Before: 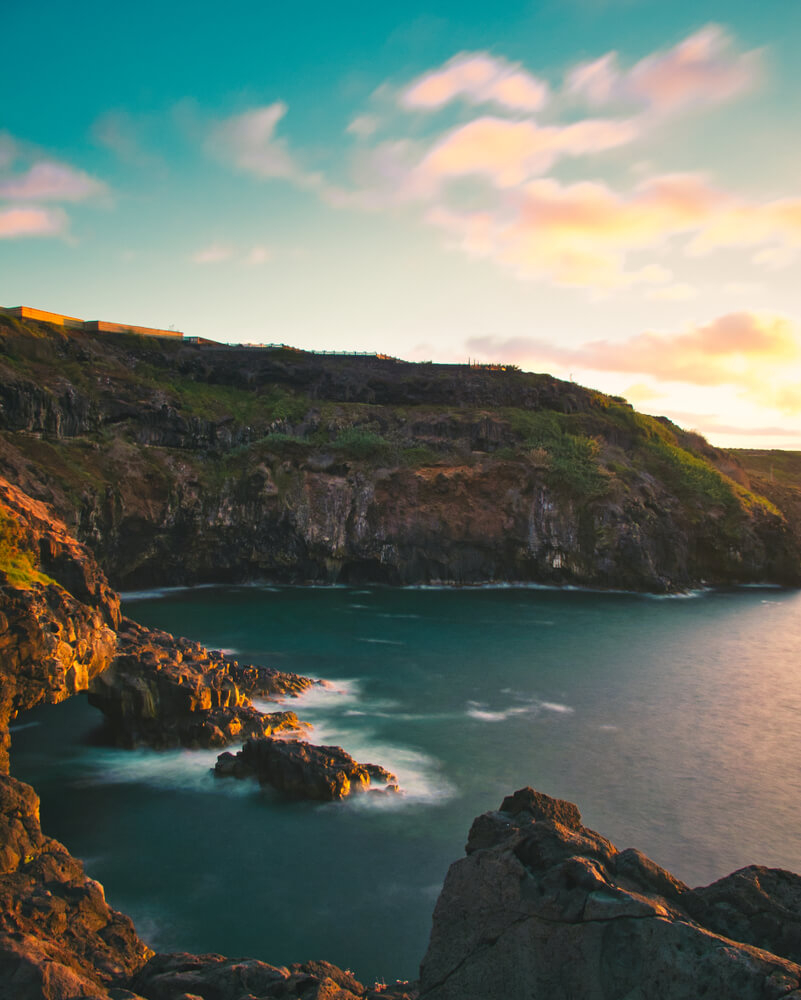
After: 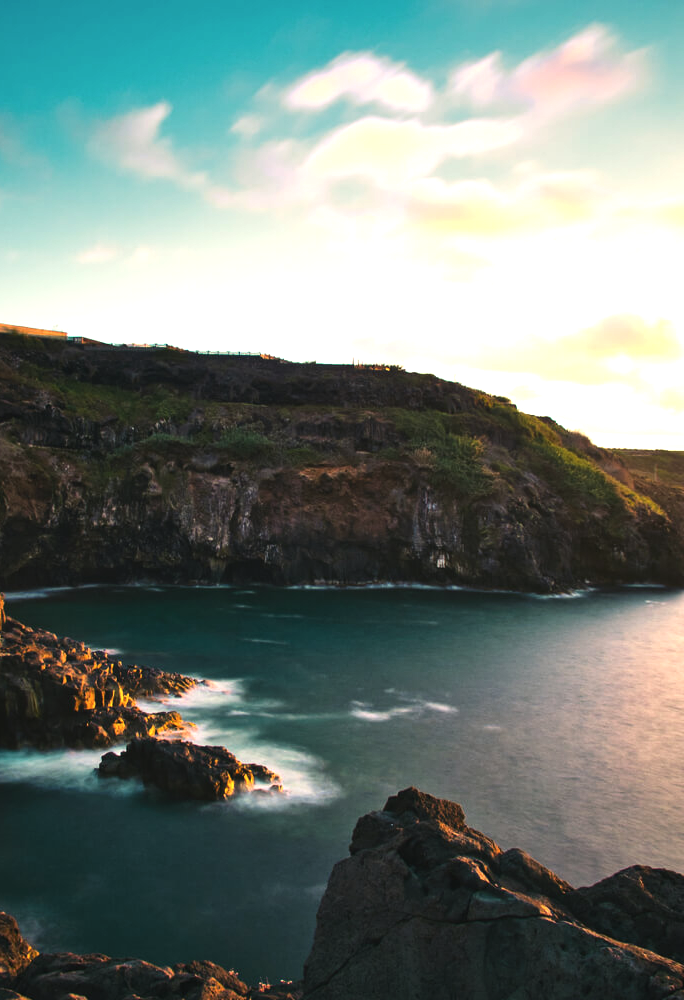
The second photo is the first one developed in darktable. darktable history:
tone equalizer: -8 EV -0.75 EV, -7 EV -0.7 EV, -6 EV -0.6 EV, -5 EV -0.4 EV, -3 EV 0.4 EV, -2 EV 0.6 EV, -1 EV 0.7 EV, +0 EV 0.75 EV, edges refinement/feathering 500, mask exposure compensation -1.57 EV, preserve details no
contrast brightness saturation: saturation -0.05
crop and rotate: left 14.584%
